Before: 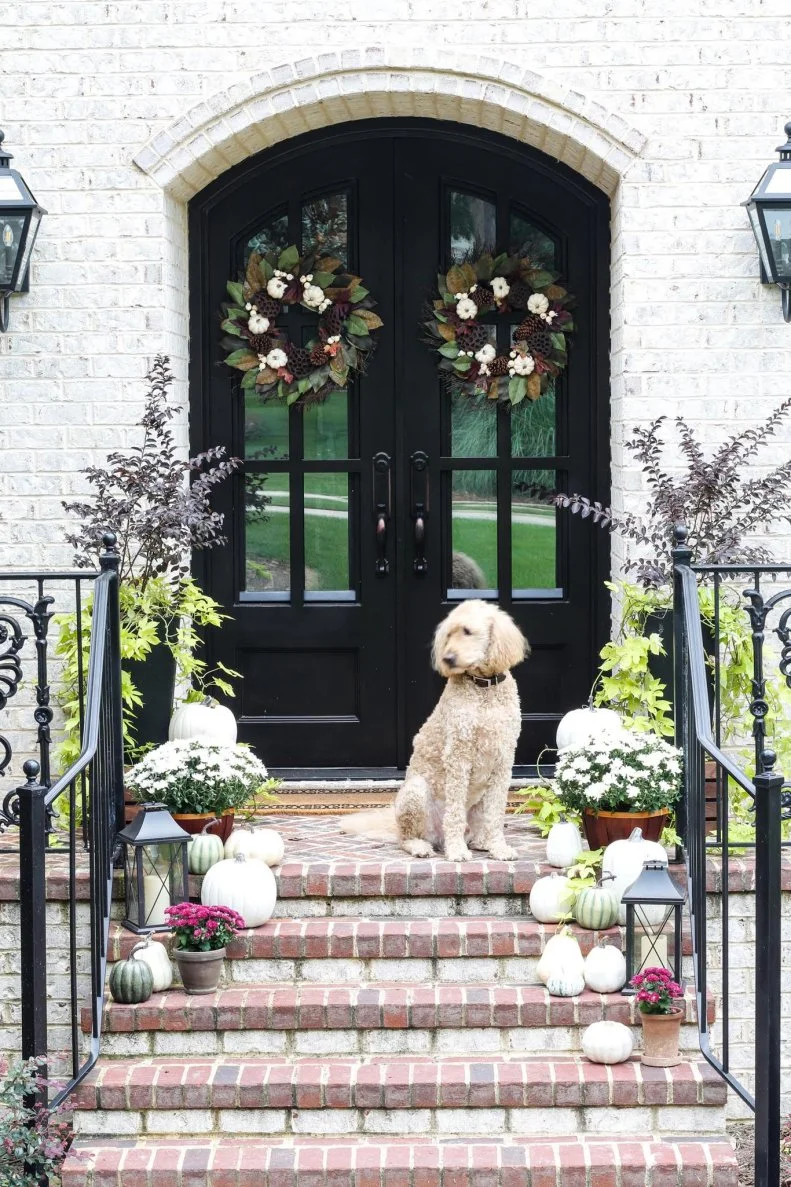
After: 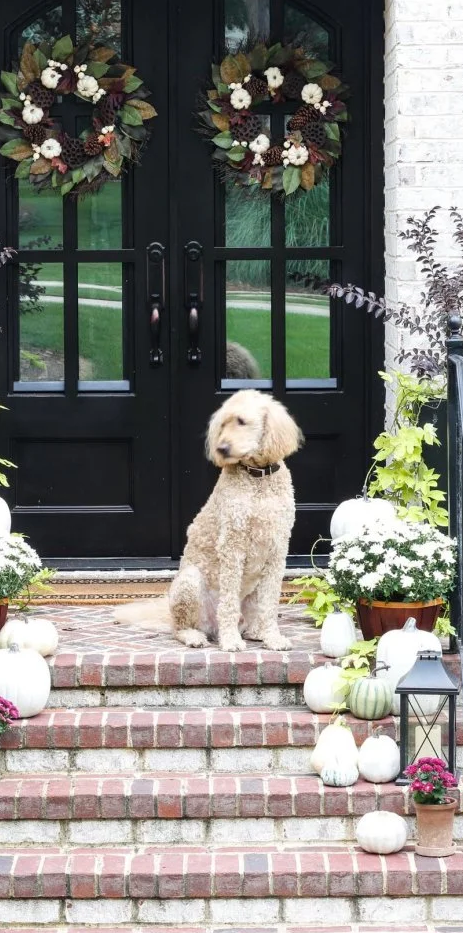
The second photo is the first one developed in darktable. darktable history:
crop and rotate: left 28.692%, top 17.729%, right 12.747%, bottom 3.637%
